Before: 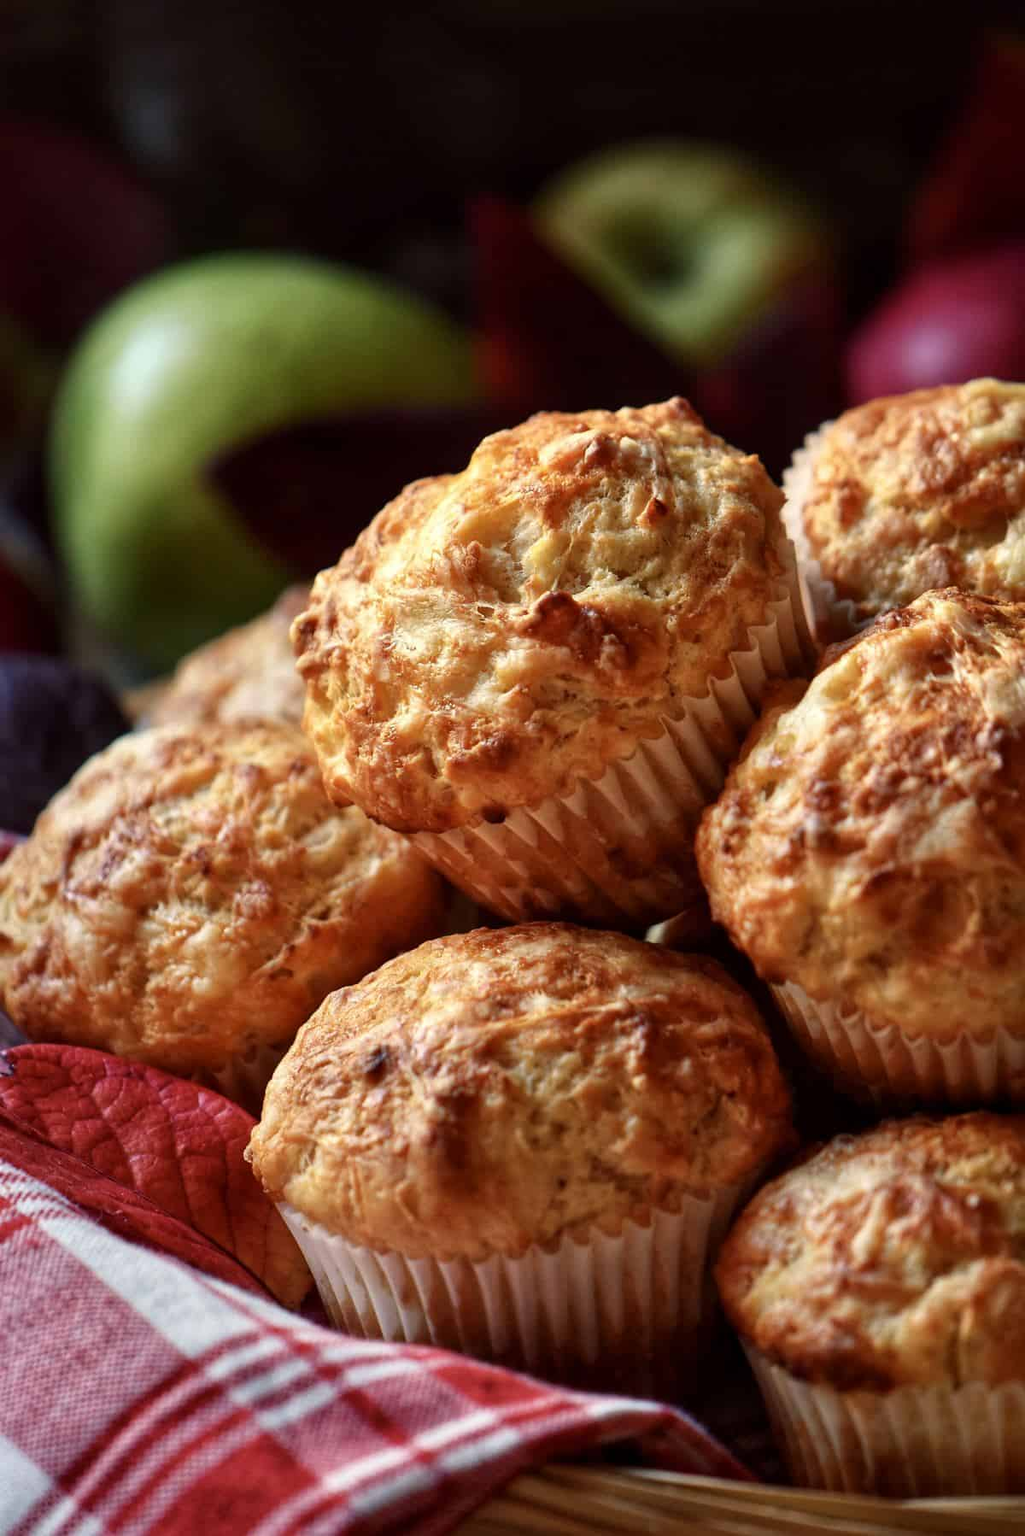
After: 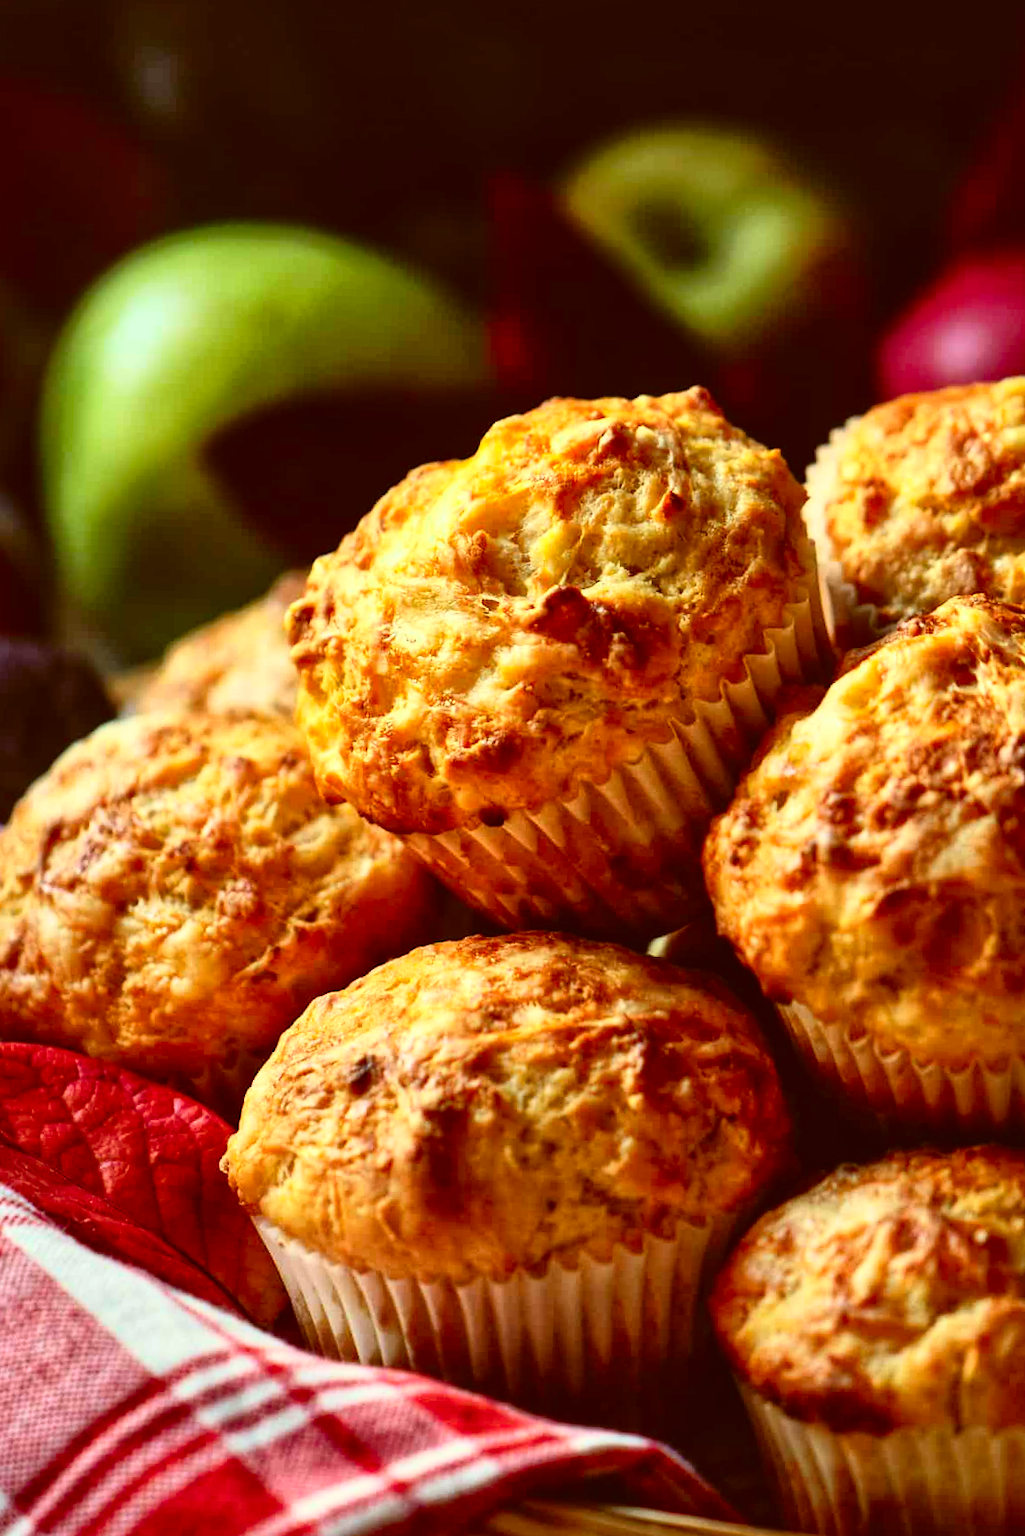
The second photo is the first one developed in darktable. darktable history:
color correction: highlights a* -6, highlights b* 9.56, shadows a* 10.11, shadows b* 23.79
crop and rotate: angle -1.78°
base curve: curves: ch0 [(0, 0) (0.012, 0.01) (0.073, 0.168) (0.31, 0.711) (0.645, 0.957) (1, 1)]
exposure: black level correction -0.013, exposure -0.192 EV, compensate highlight preservation false
contrast brightness saturation: contrast 0.098, brightness -0.256, saturation 0.147
shadows and highlights: on, module defaults
